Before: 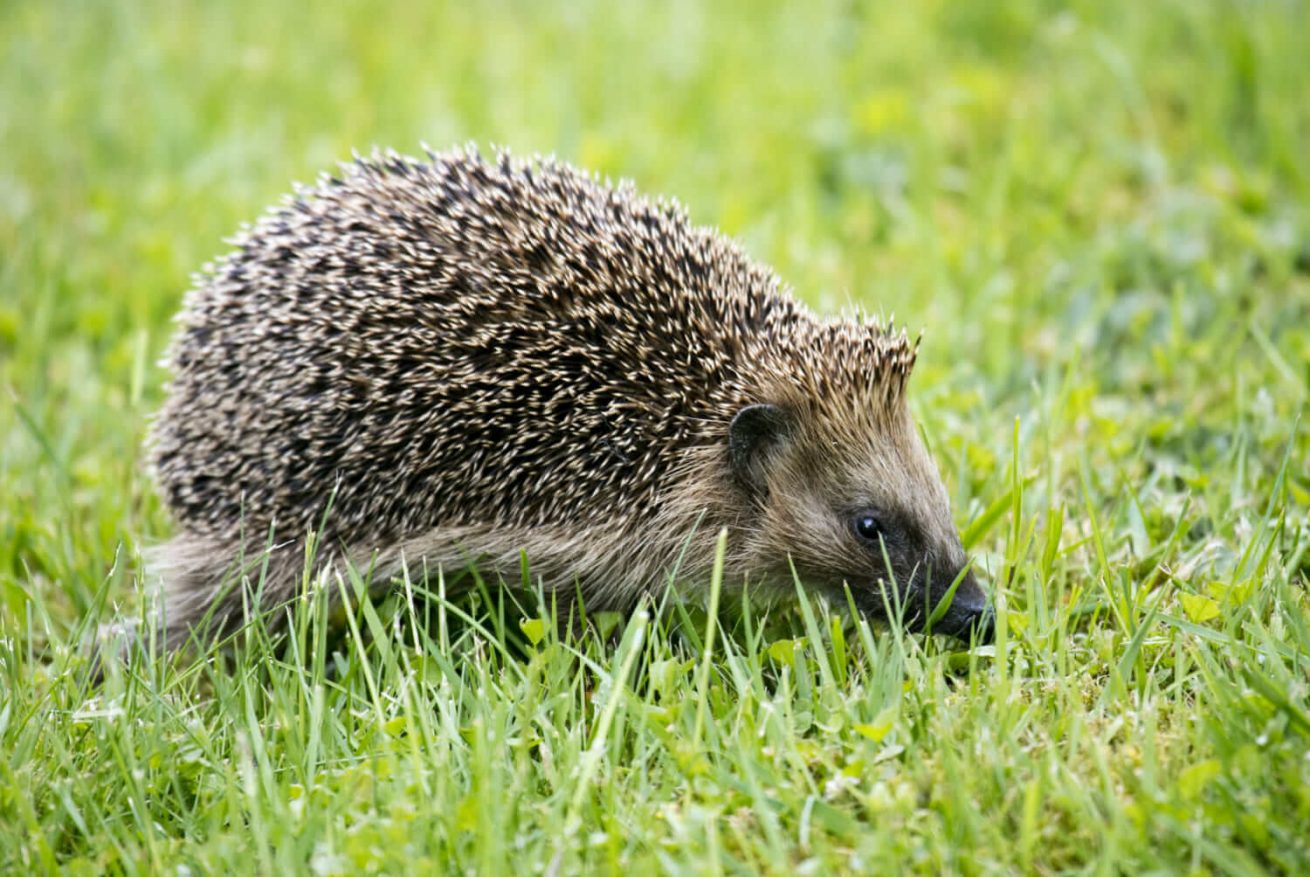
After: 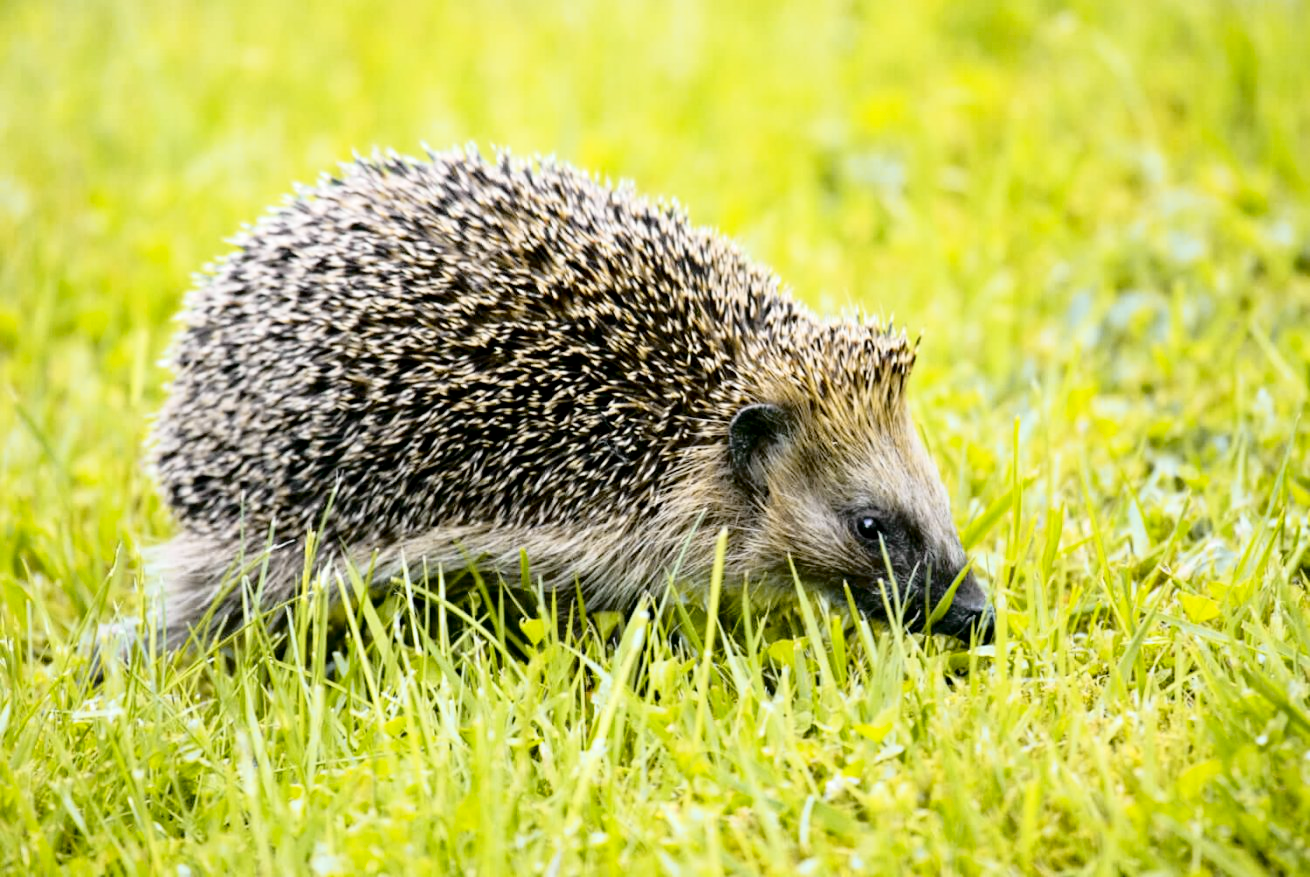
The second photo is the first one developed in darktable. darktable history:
tone curve: curves: ch0 [(0, 0) (0.168, 0.142) (0.359, 0.44) (0.469, 0.544) (0.634, 0.722) (0.858, 0.903) (1, 0.968)]; ch1 [(0, 0) (0.437, 0.453) (0.472, 0.47) (0.502, 0.502) (0.54, 0.534) (0.57, 0.592) (0.618, 0.66) (0.699, 0.749) (0.859, 0.919) (1, 1)]; ch2 [(0, 0) (0.33, 0.301) (0.421, 0.443) (0.476, 0.498) (0.505, 0.503) (0.547, 0.557) (0.586, 0.634) (0.608, 0.676) (1, 1)], color space Lab, independent channels, preserve colors none
exposure: black level correction 0.005, exposure 0.286 EV, compensate highlight preservation false
contrast brightness saturation: saturation -0.05
